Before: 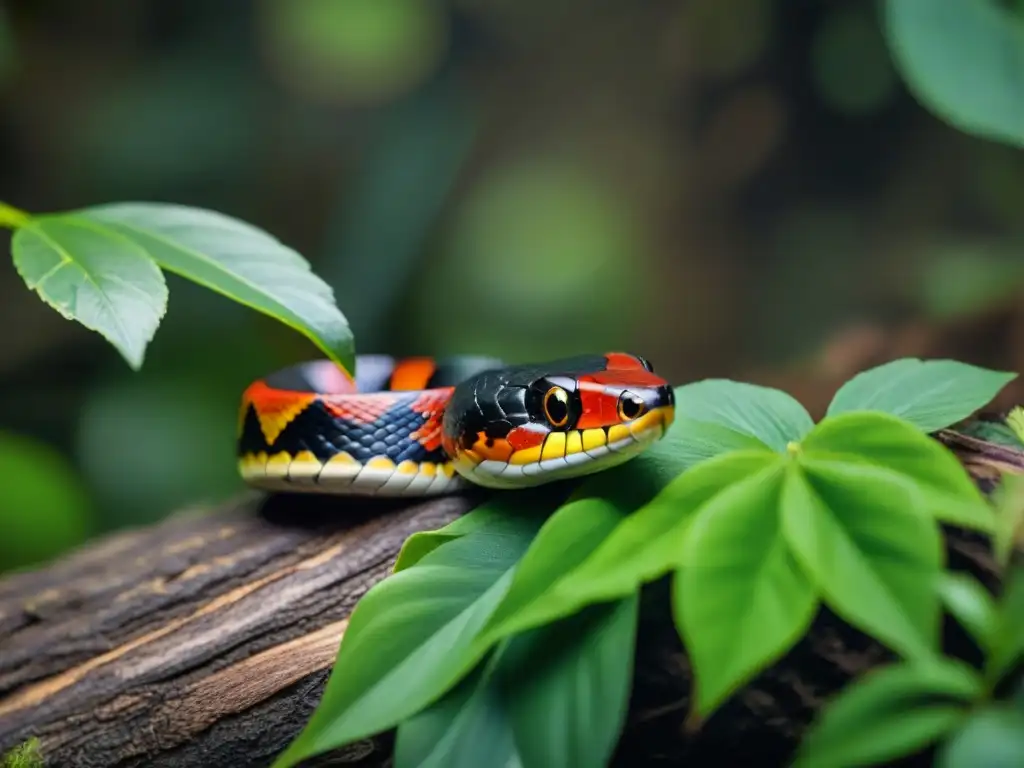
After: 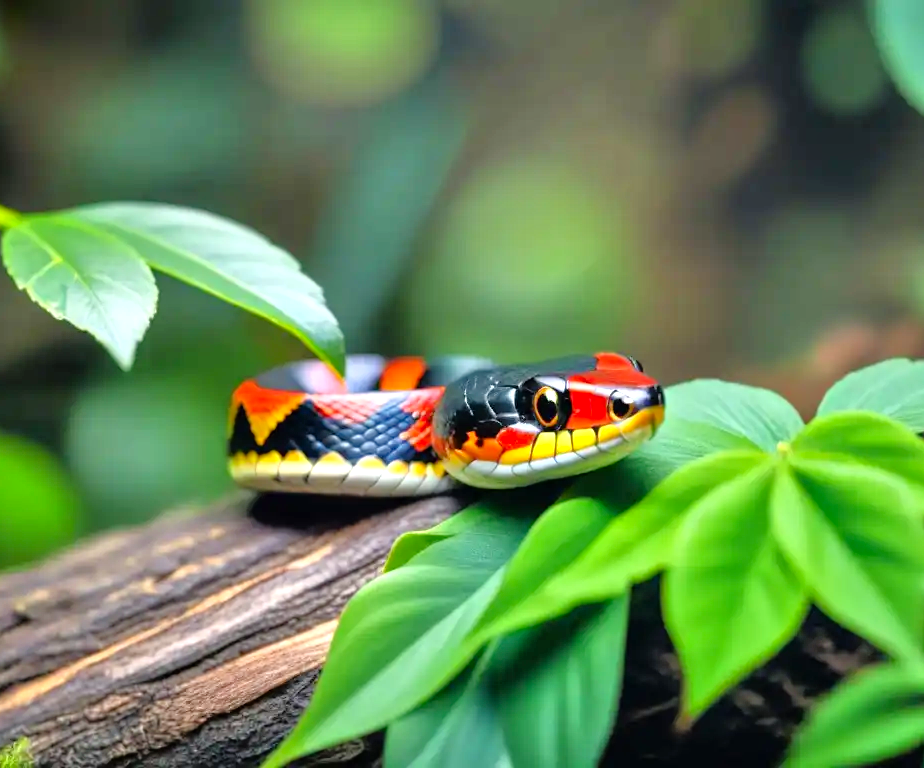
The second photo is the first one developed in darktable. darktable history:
crop and rotate: left 1.035%, right 8.663%
contrast brightness saturation: contrast 0.038, saturation 0.066
levels: levels [0, 0.43, 0.859]
tone equalizer: -7 EV 0.154 EV, -6 EV 0.587 EV, -5 EV 1.13 EV, -4 EV 1.34 EV, -3 EV 1.13 EV, -2 EV 0.6 EV, -1 EV 0.158 EV
